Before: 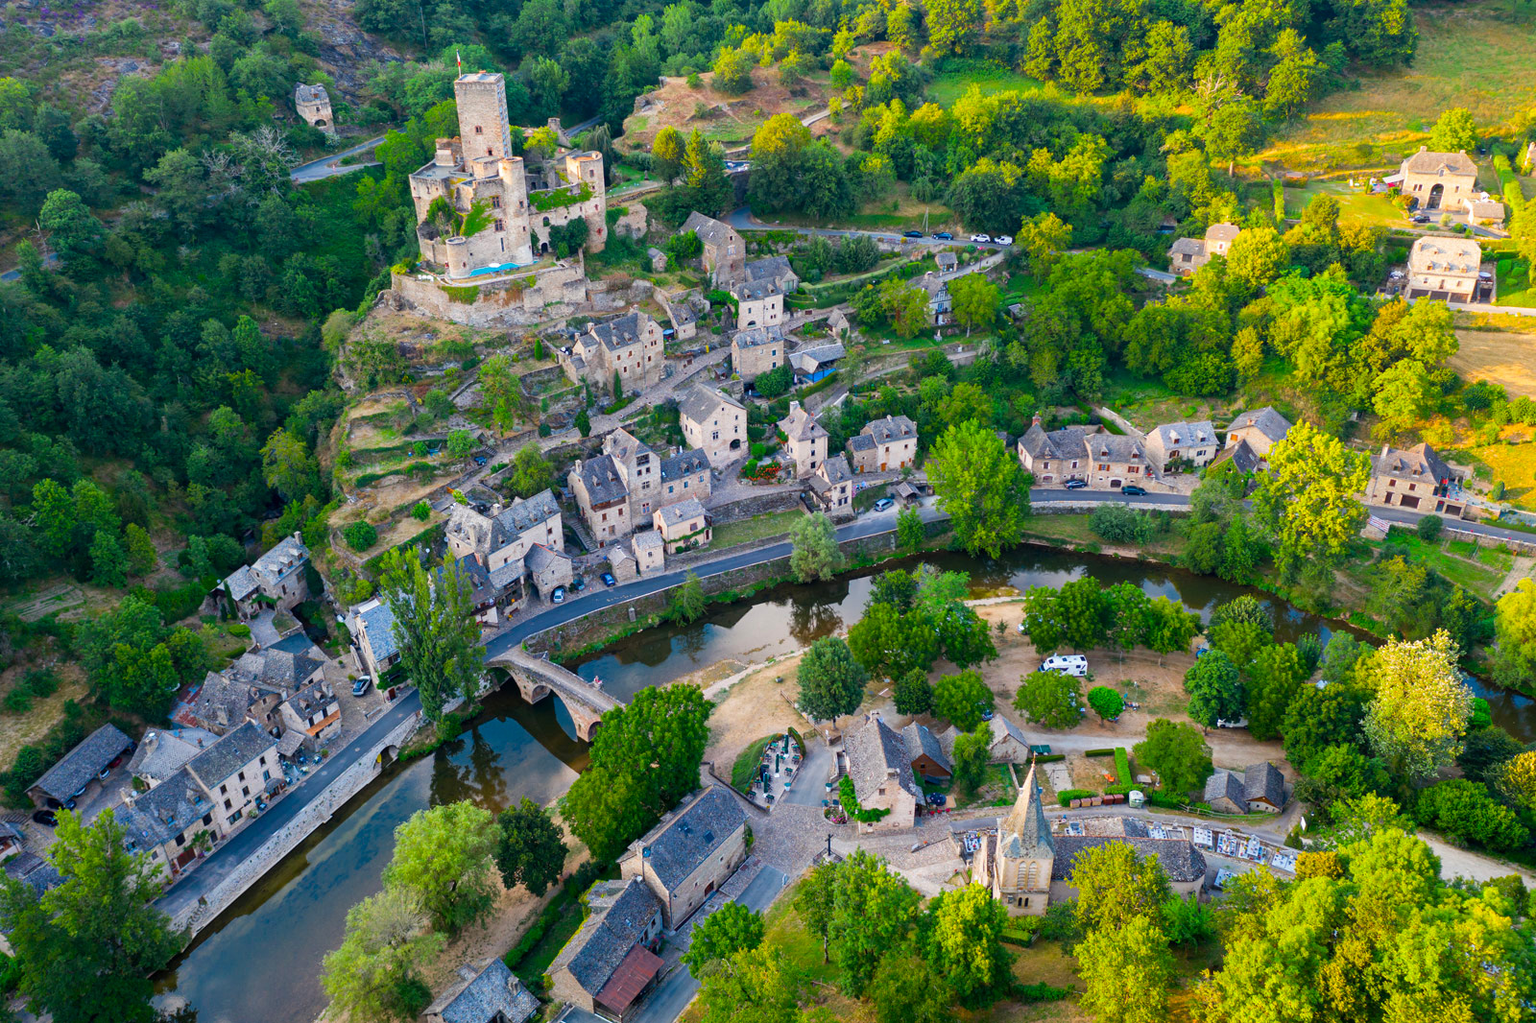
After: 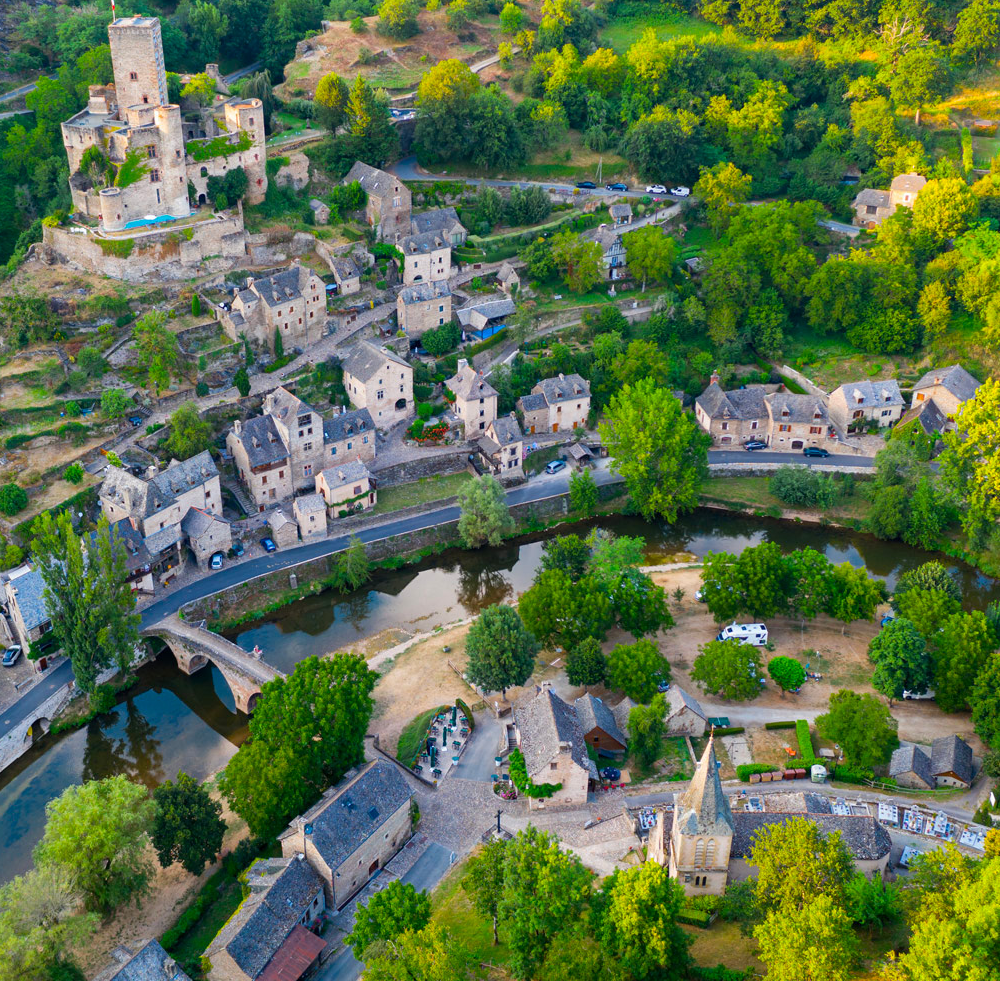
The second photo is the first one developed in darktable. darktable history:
crop and rotate: left 22.866%, top 5.62%, right 14.602%, bottom 2.327%
